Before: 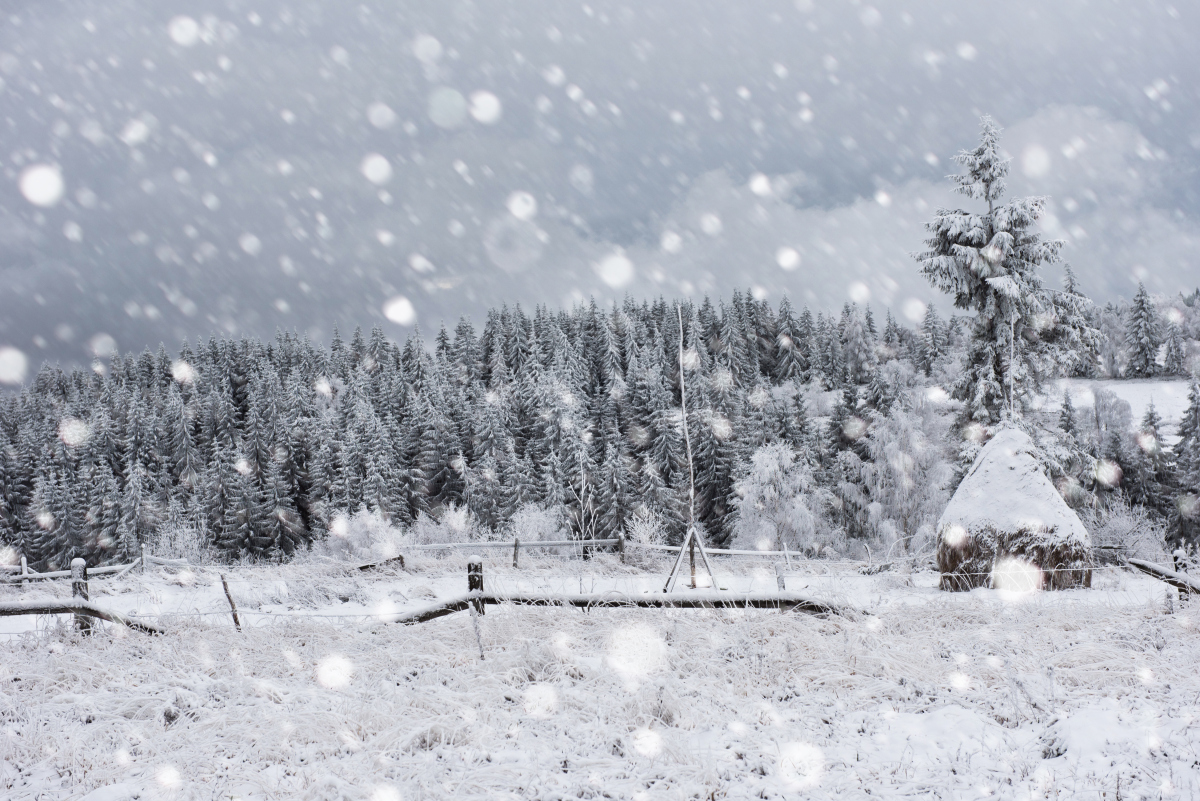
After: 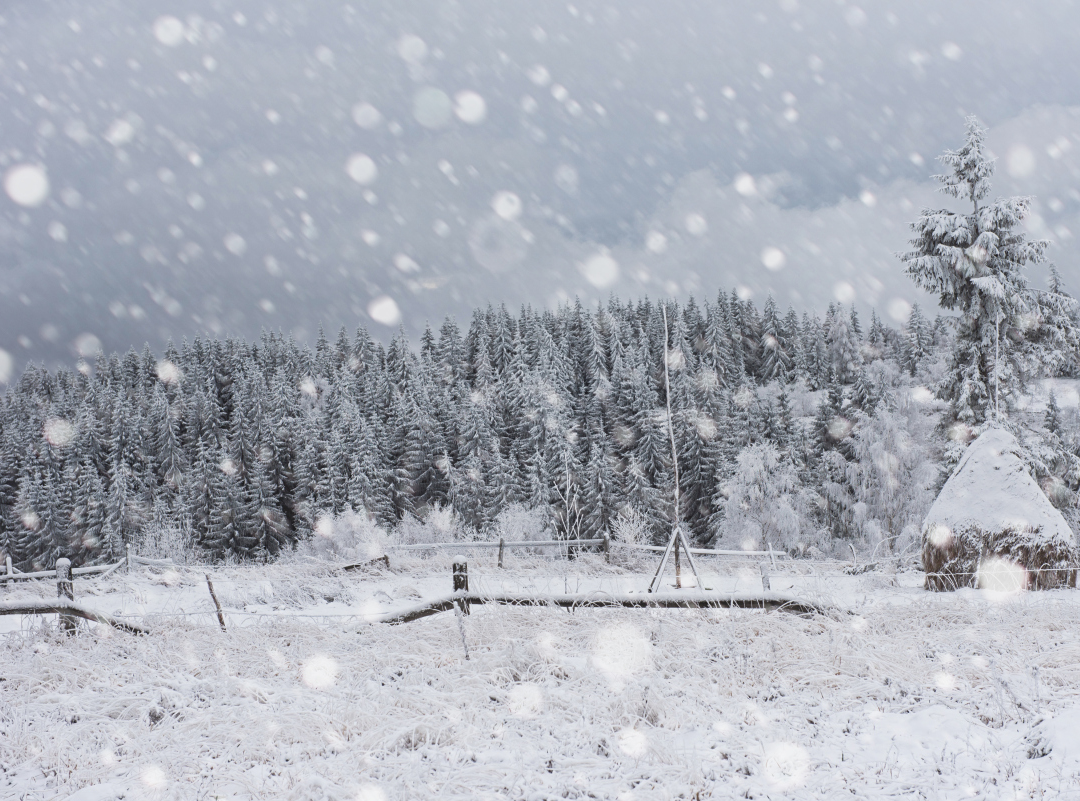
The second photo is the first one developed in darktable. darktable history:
contrast equalizer: octaves 7, y [[0.439, 0.44, 0.442, 0.457, 0.493, 0.498], [0.5 ×6], [0.5 ×6], [0 ×6], [0 ×6]]
crop and rotate: left 1.281%, right 8.705%
